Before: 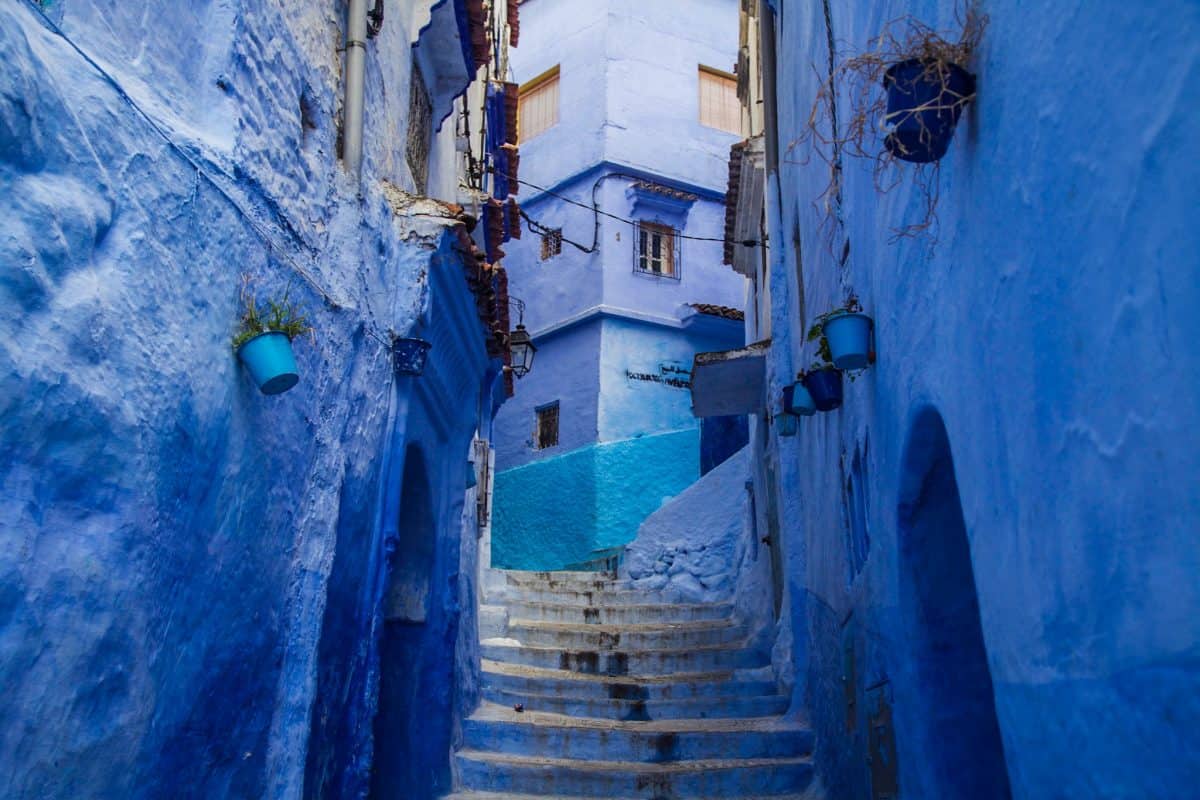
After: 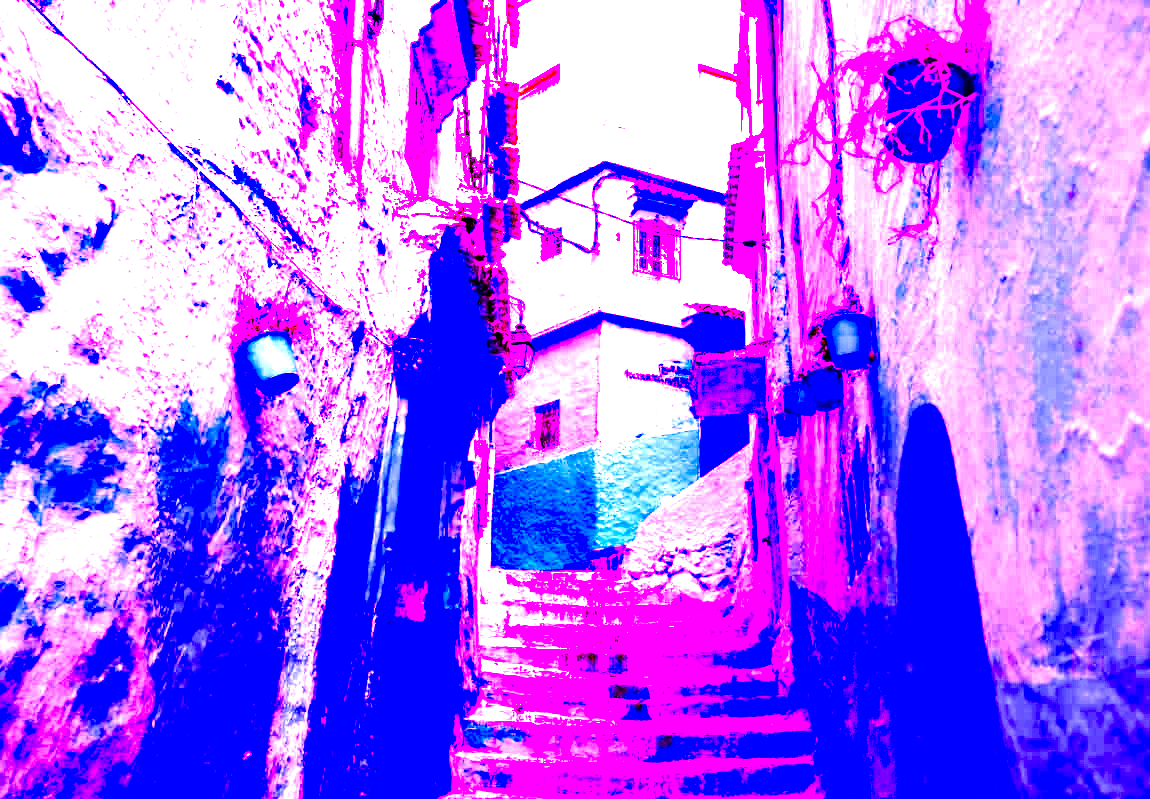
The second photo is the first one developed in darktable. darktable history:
contrast equalizer: octaves 7, y [[0.528, 0.548, 0.563, 0.562, 0.546, 0.526], [0.55 ×6], [0 ×6], [0 ×6], [0 ×6]]
crop: right 4.126%, bottom 0.031%
color balance rgb: perceptual saturation grading › global saturation 30%, global vibrance 20%
local contrast: highlights 100%, shadows 100%, detail 120%, midtone range 0.2
white balance: red 8, blue 8
grain: coarseness 8.68 ISO, strength 31.94%
color calibration: x 0.355, y 0.367, temperature 4700.38 K
